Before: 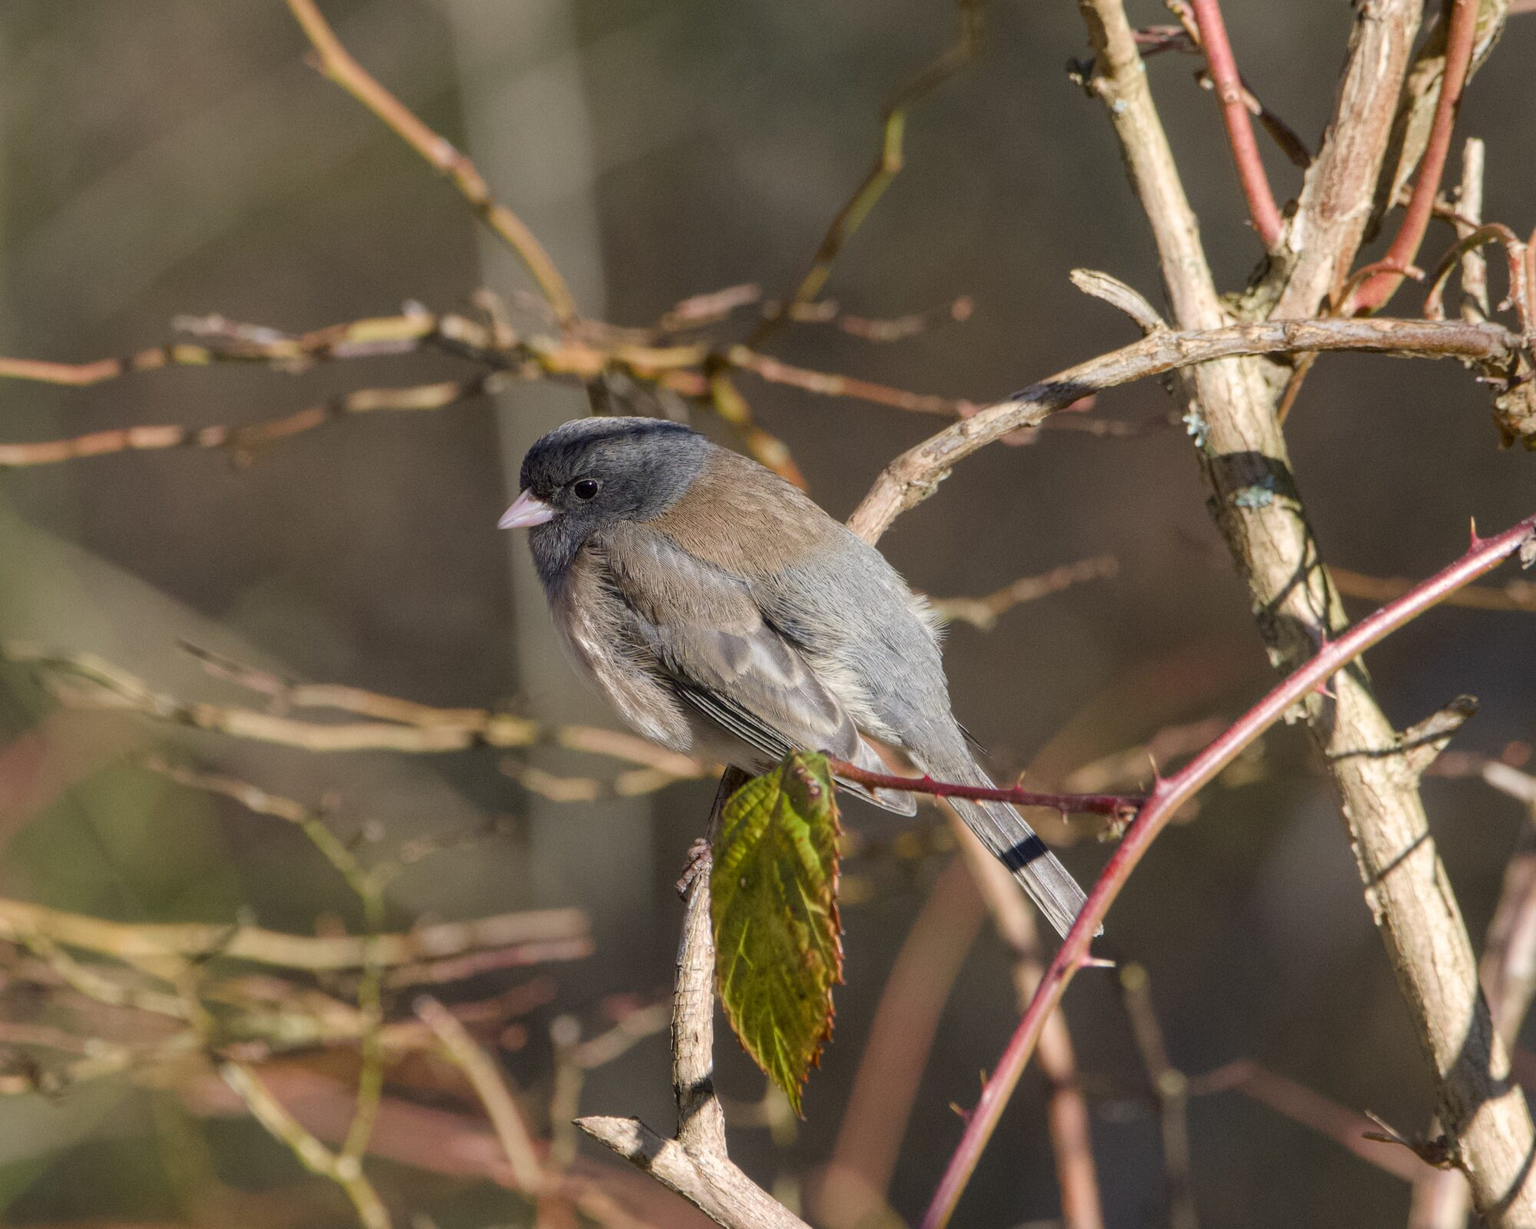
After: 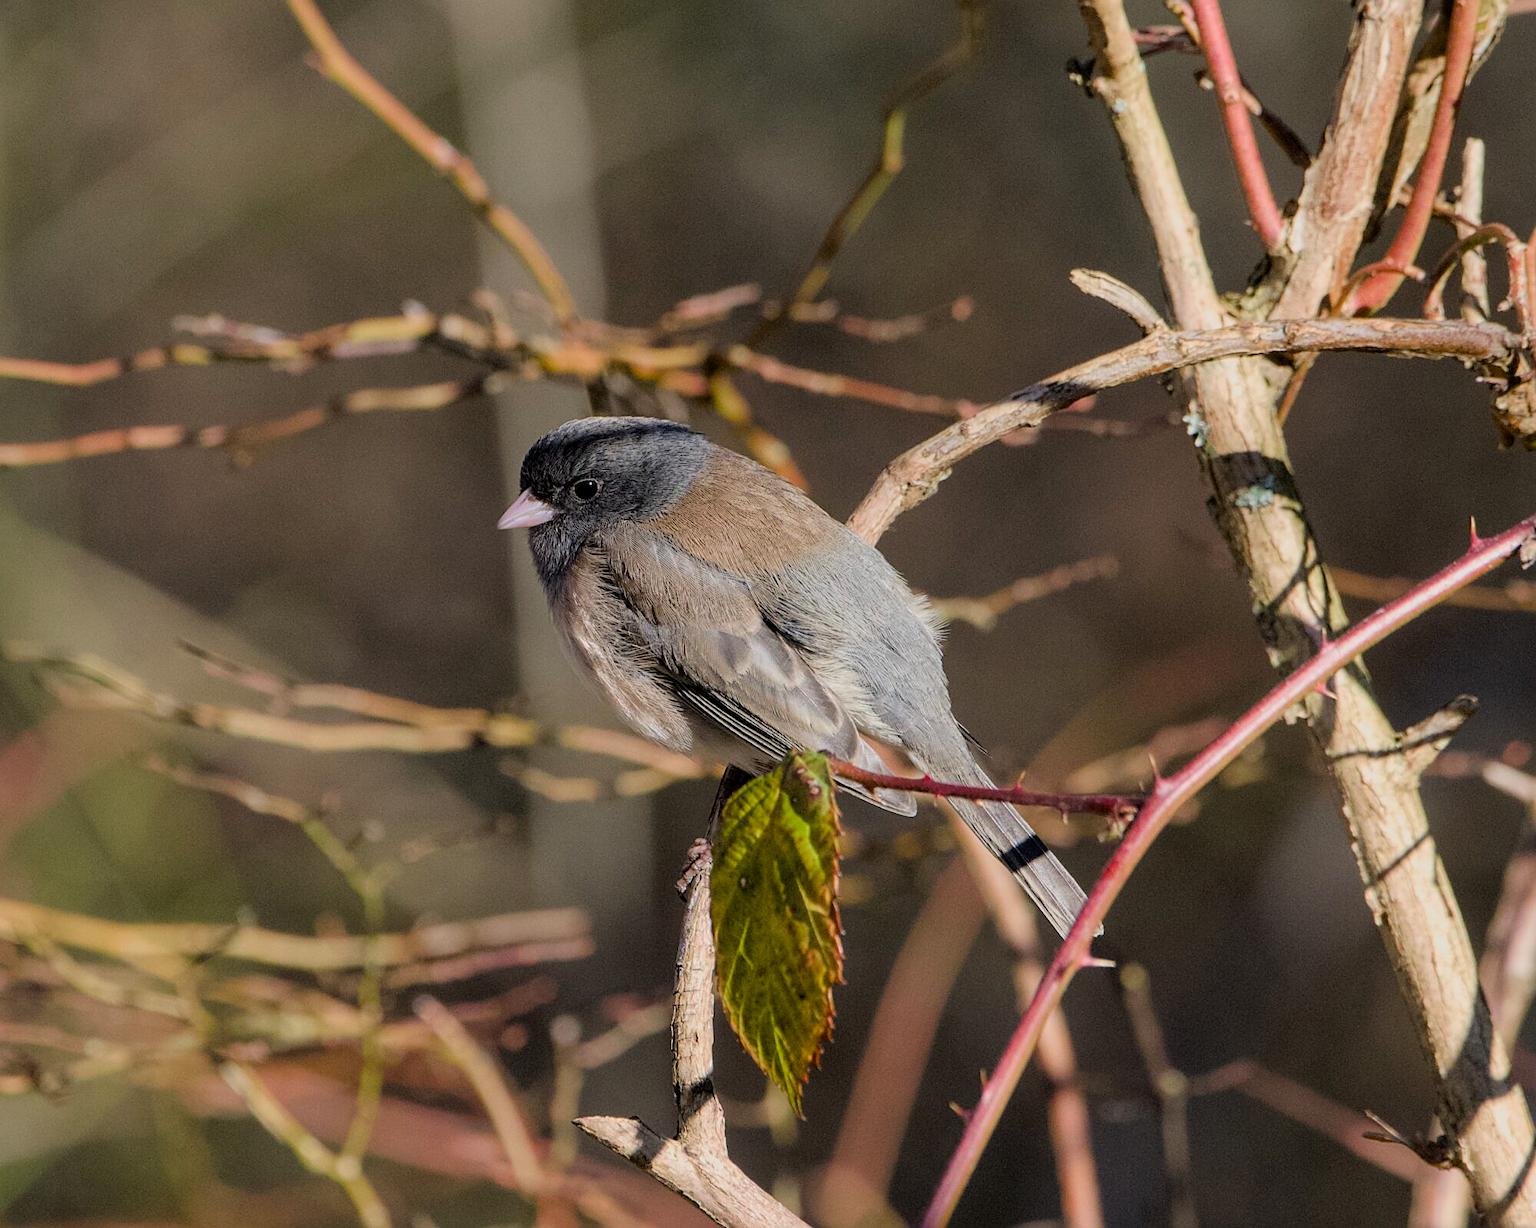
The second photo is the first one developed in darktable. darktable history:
sharpen: on, module defaults
filmic rgb: black relative exposure -7.72 EV, white relative exposure 4.43 EV, threshold 5.98 EV, target black luminance 0%, hardness 3.76, latitude 50.78%, contrast 1.062, highlights saturation mix 9.1%, shadows ↔ highlights balance -0.275%, color science v6 (2022), enable highlight reconstruction true
